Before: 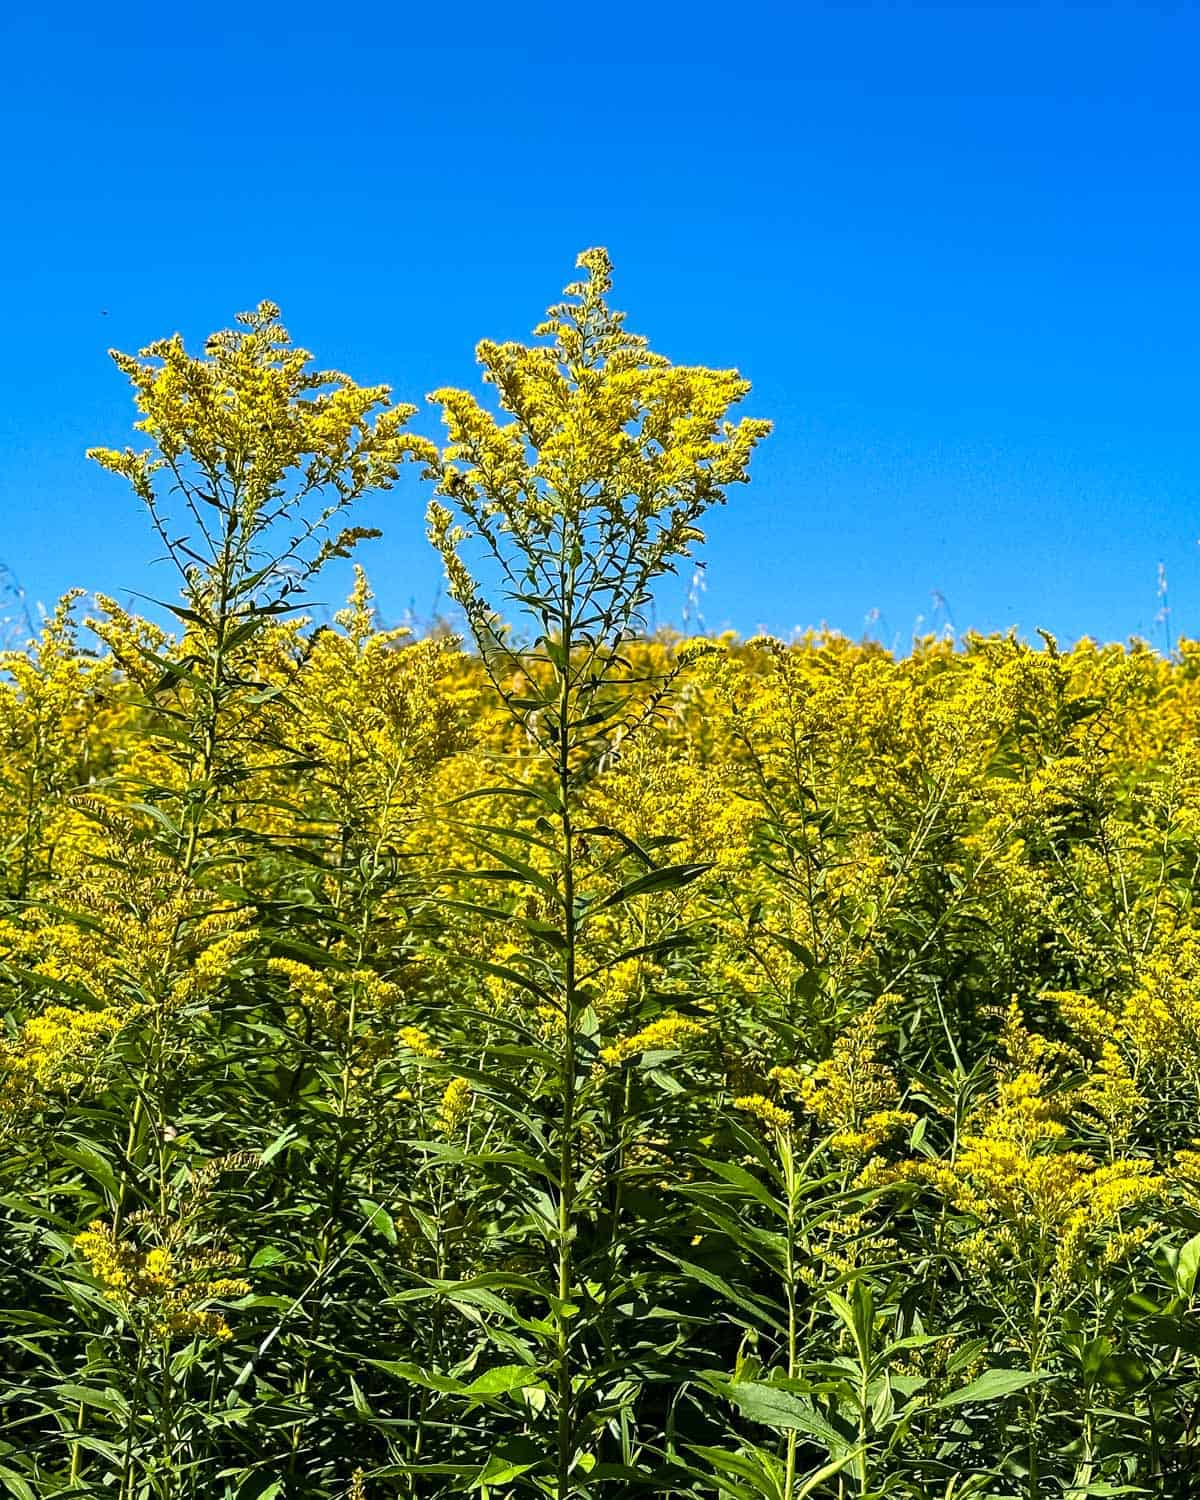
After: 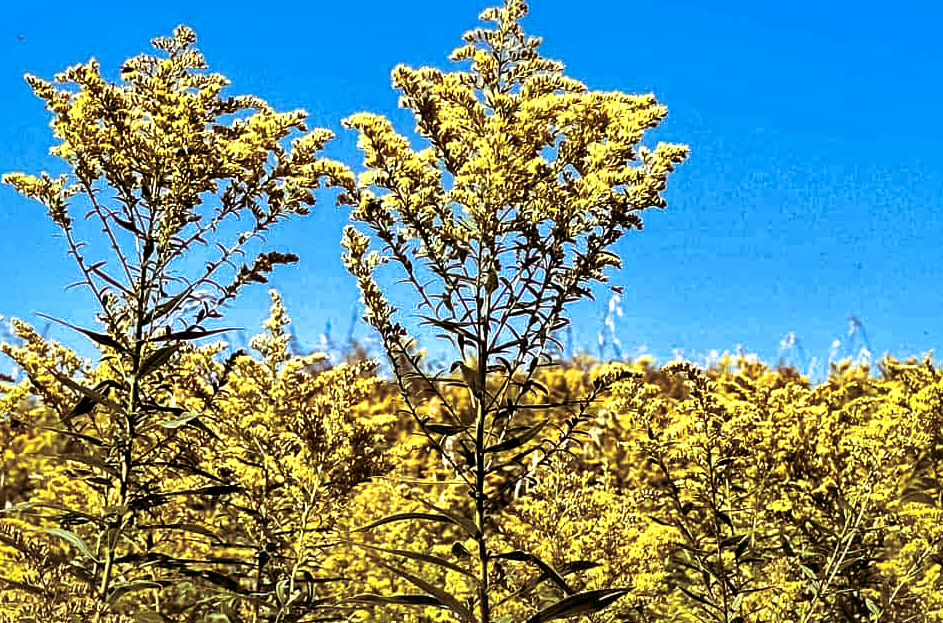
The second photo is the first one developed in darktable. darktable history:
split-toning: on, module defaults
local contrast: mode bilateral grid, contrast 44, coarseness 69, detail 214%, midtone range 0.2
crop: left 7.036%, top 18.398%, right 14.379%, bottom 40.043%
